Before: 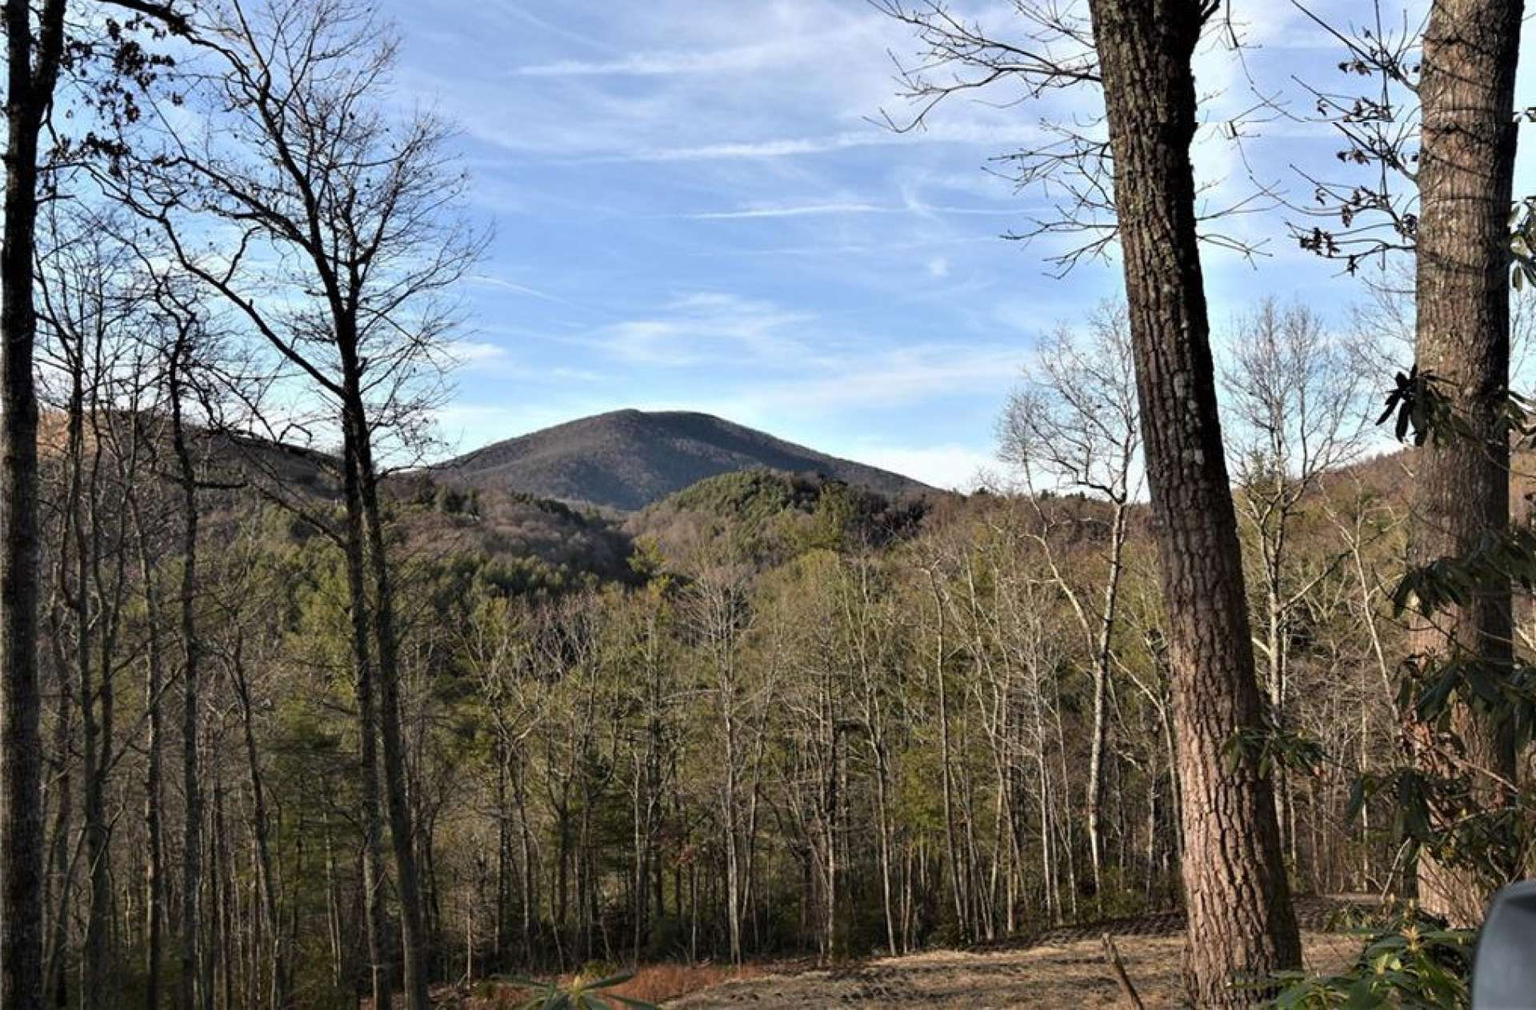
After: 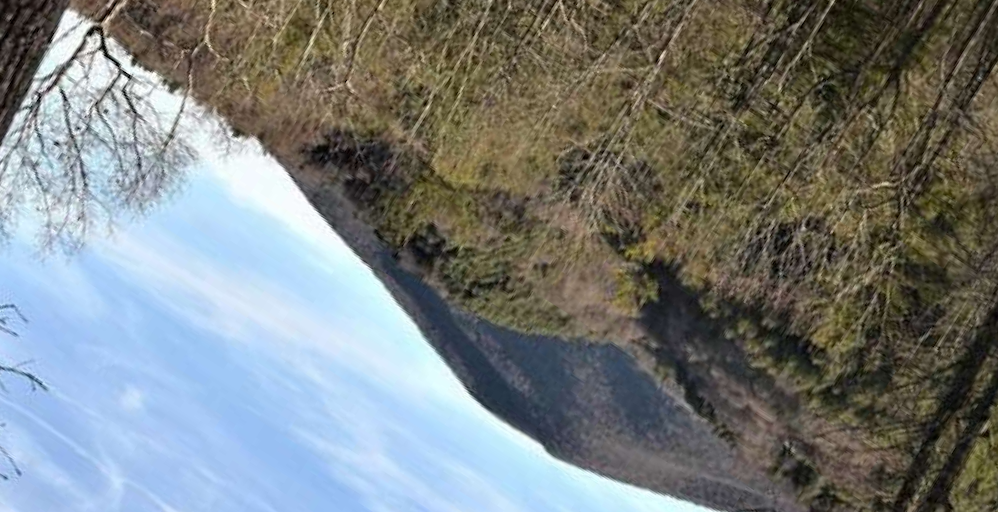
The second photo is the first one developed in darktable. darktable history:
crop and rotate: angle 147.47°, left 9.206%, top 15.56%, right 4.408%, bottom 17.107%
